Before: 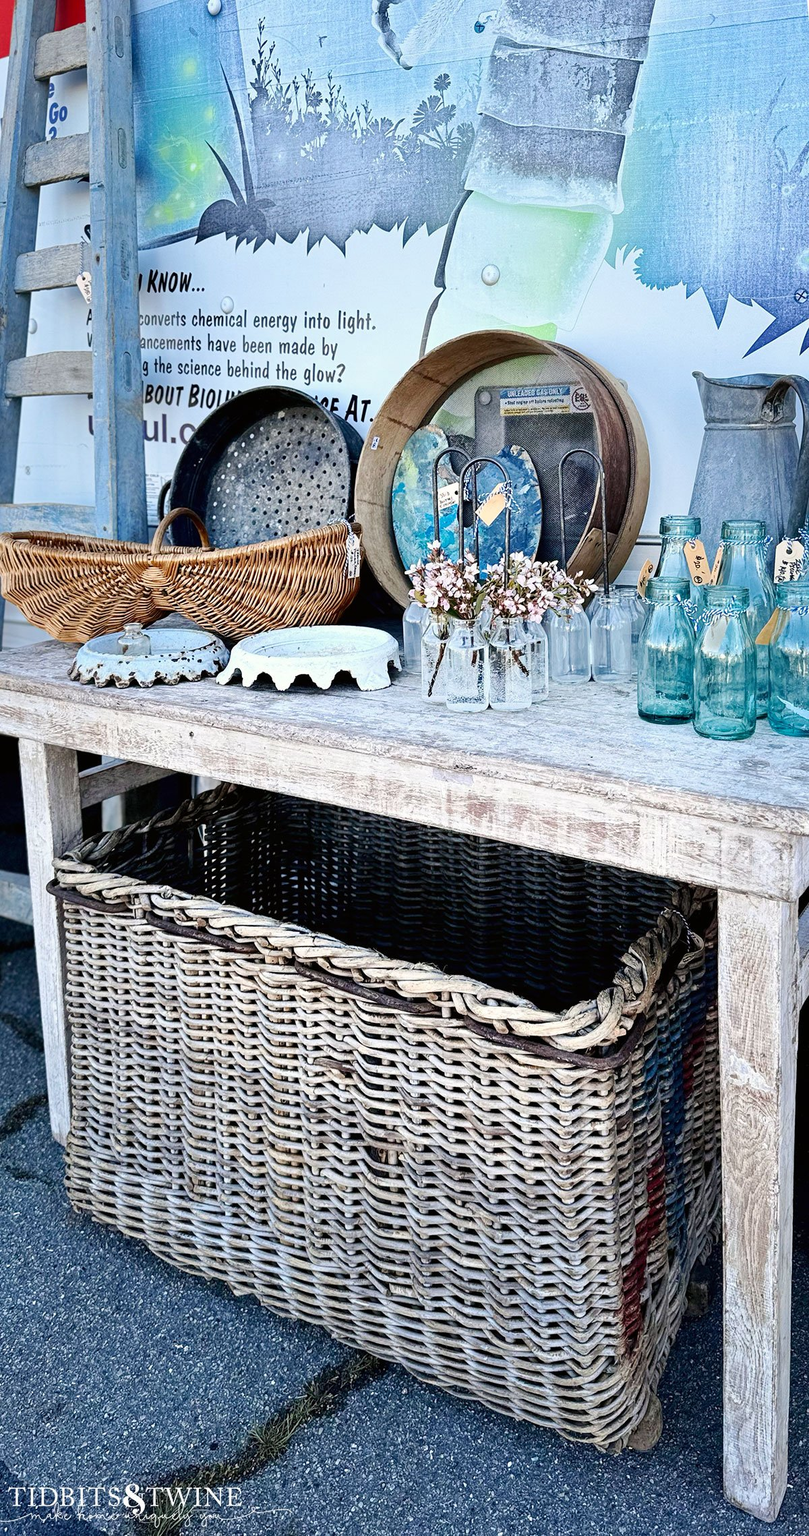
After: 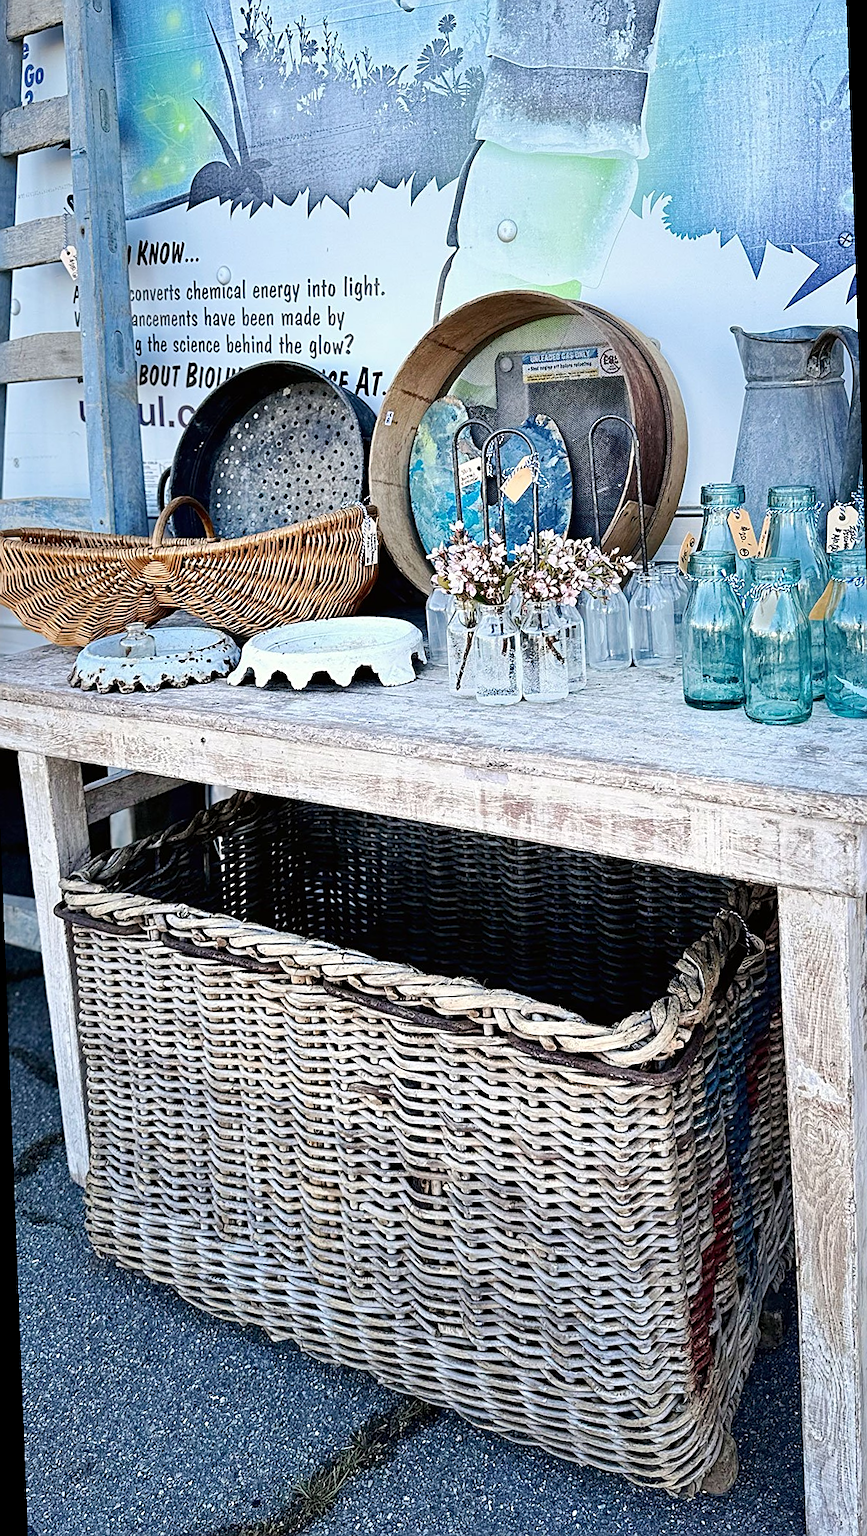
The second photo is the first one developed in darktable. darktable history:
rotate and perspective: rotation -2.12°, lens shift (vertical) 0.009, lens shift (horizontal) -0.008, automatic cropping original format, crop left 0.036, crop right 0.964, crop top 0.05, crop bottom 0.959
sharpen: on, module defaults
